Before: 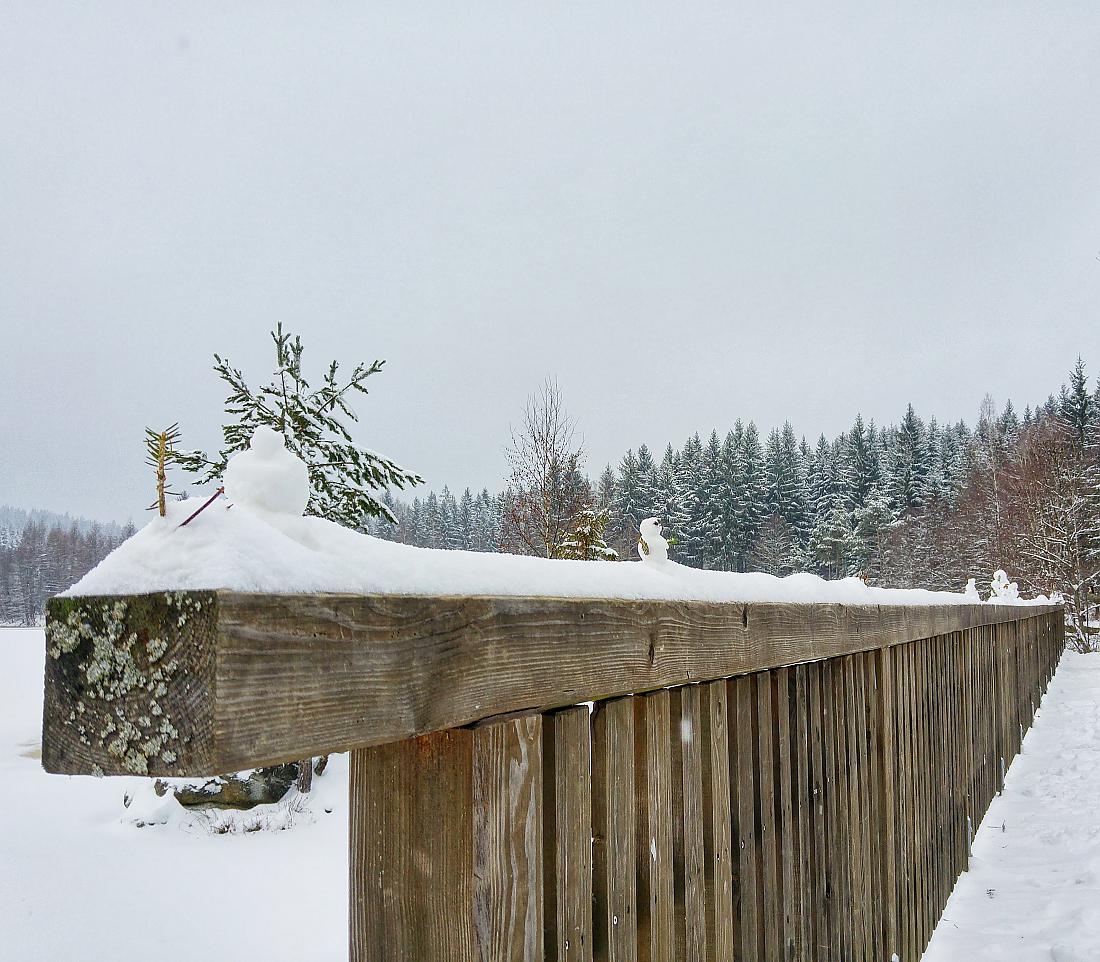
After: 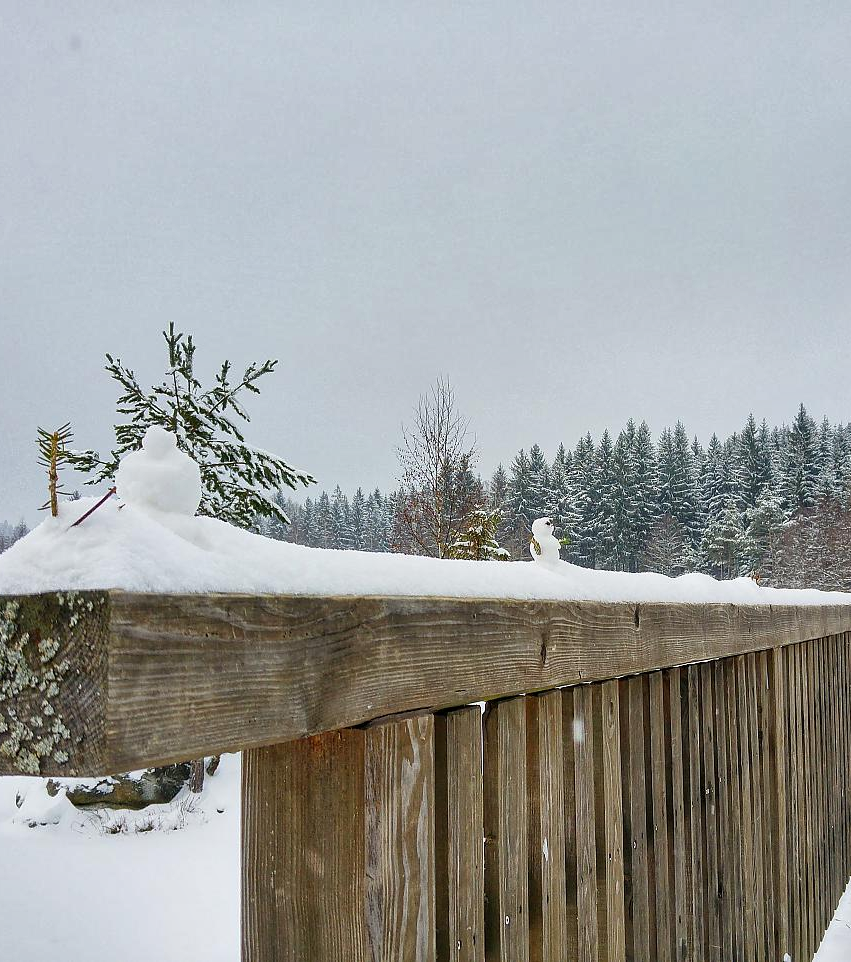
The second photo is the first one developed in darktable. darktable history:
crop: left 9.868%, right 12.681%
shadows and highlights: soften with gaussian
